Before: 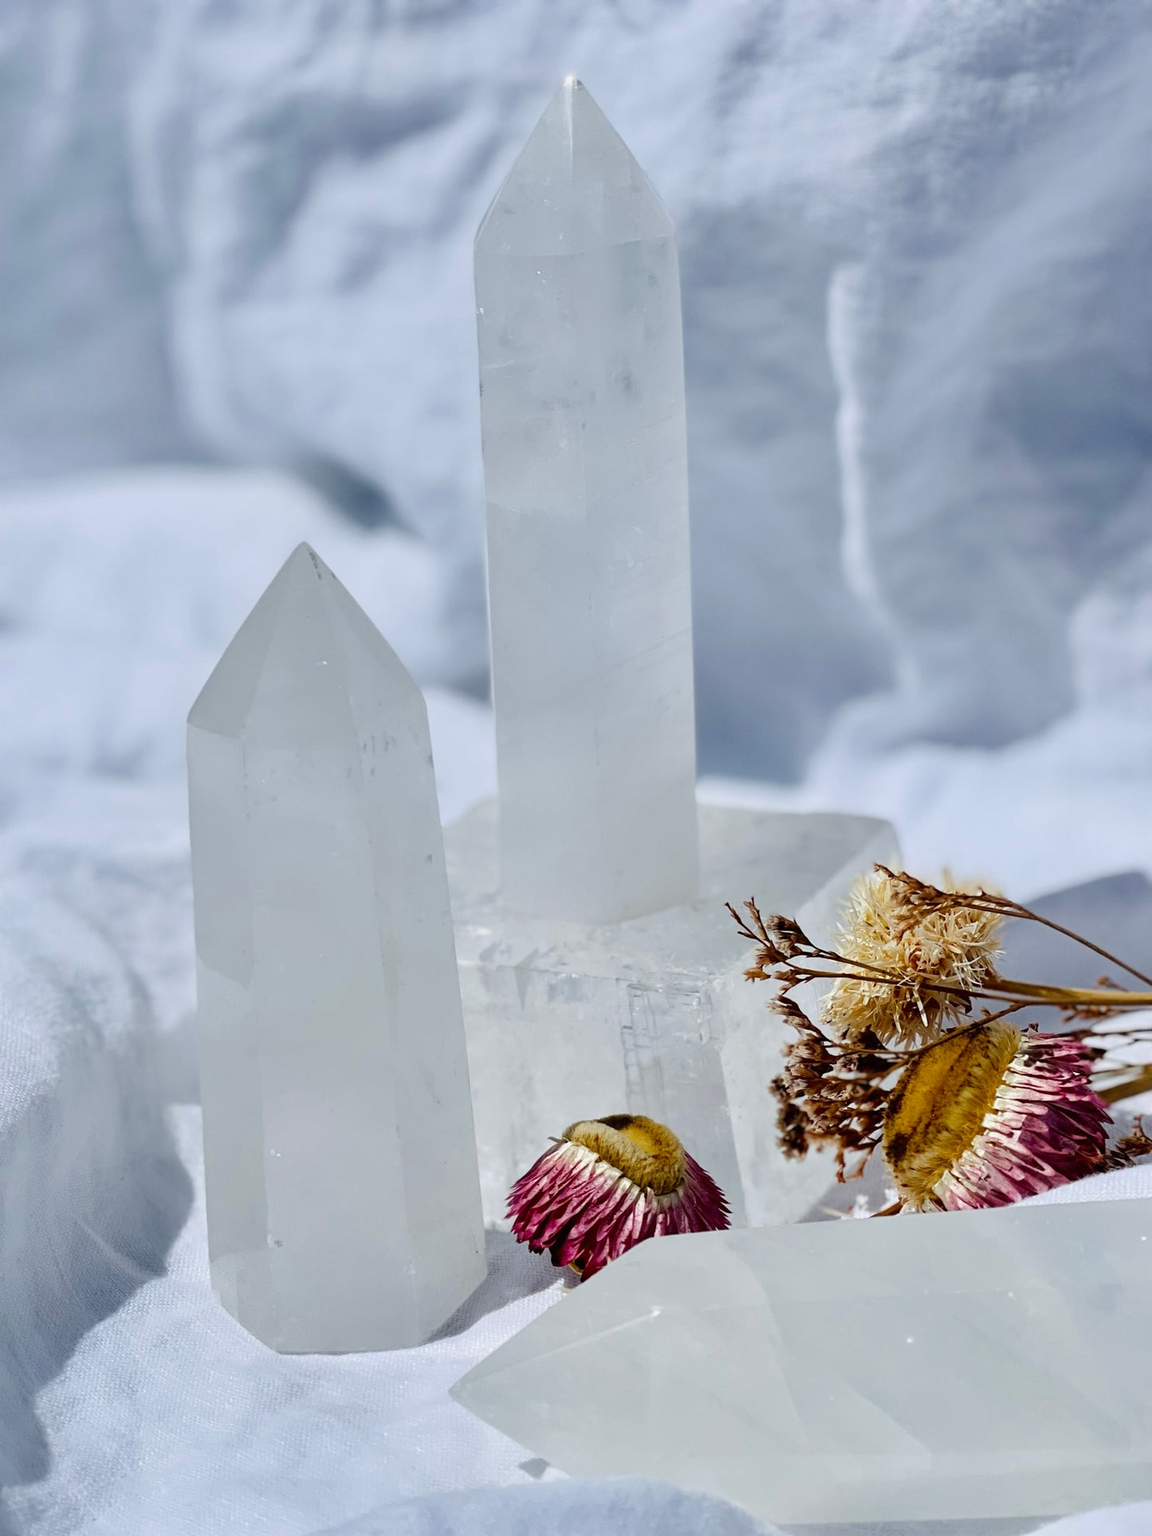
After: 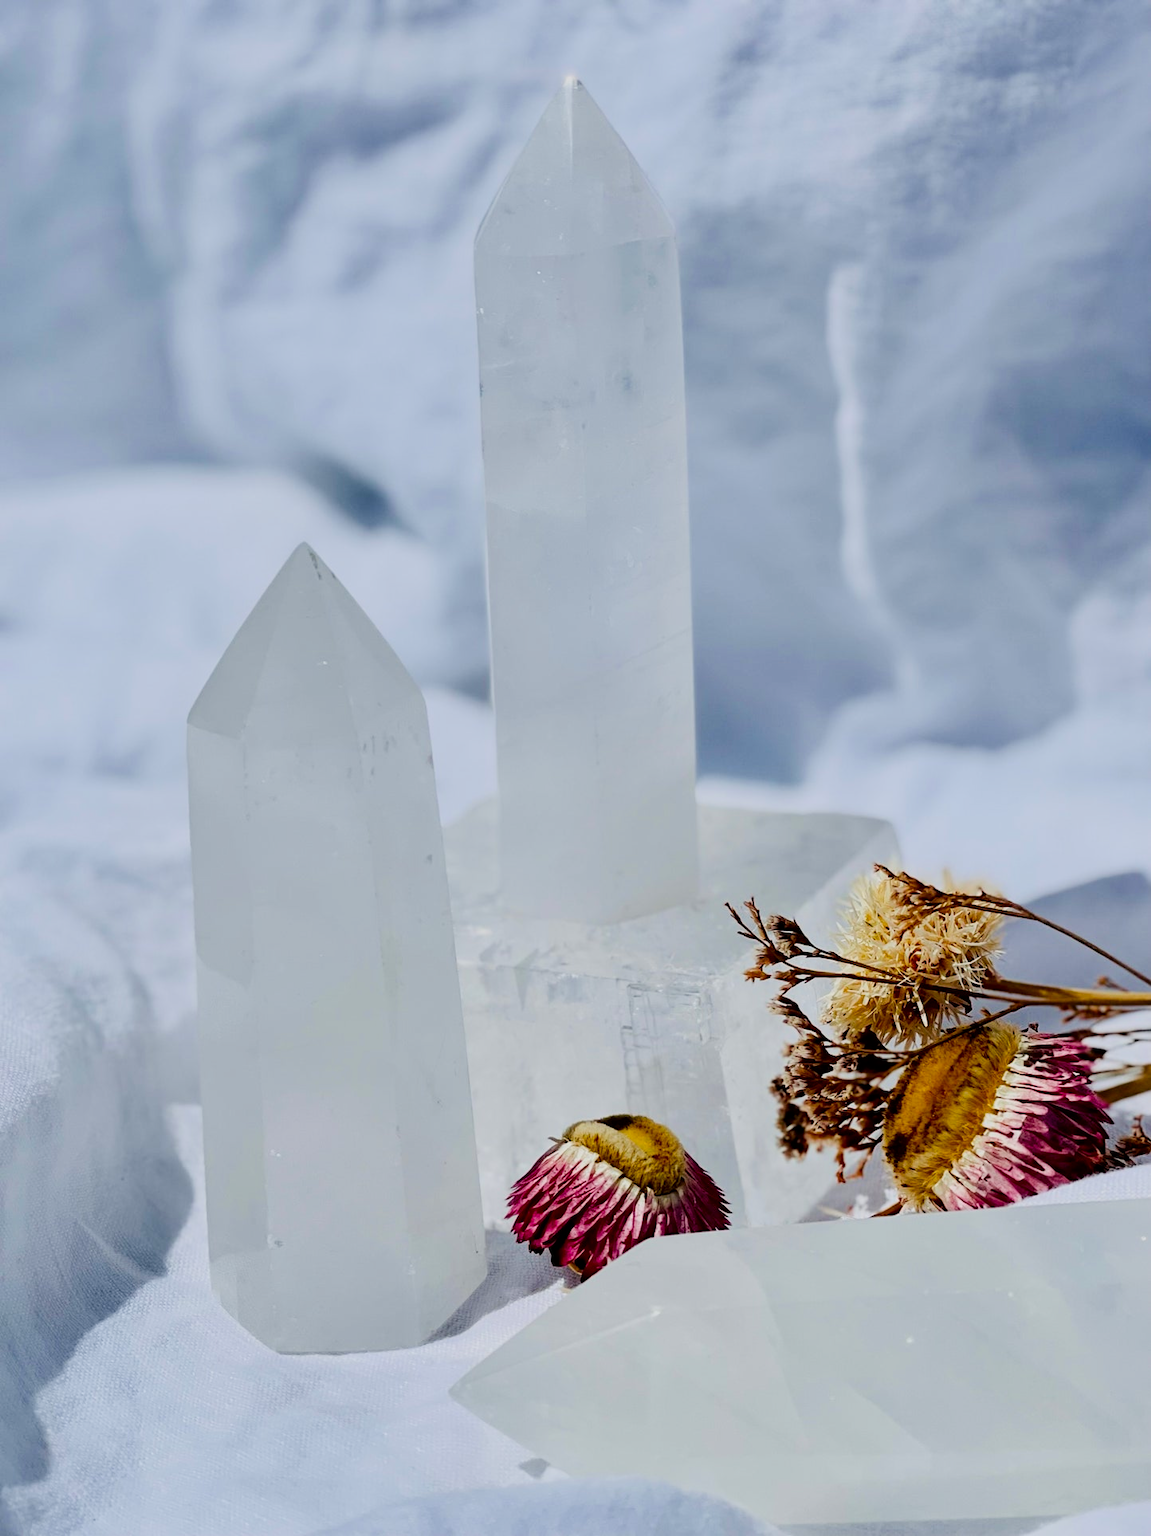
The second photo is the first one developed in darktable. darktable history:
contrast brightness saturation: contrast 0.169, saturation 0.311
filmic rgb: black relative exposure -7.65 EV, white relative exposure 4.56 EV, threshold 6 EV, hardness 3.61, enable highlight reconstruction true
